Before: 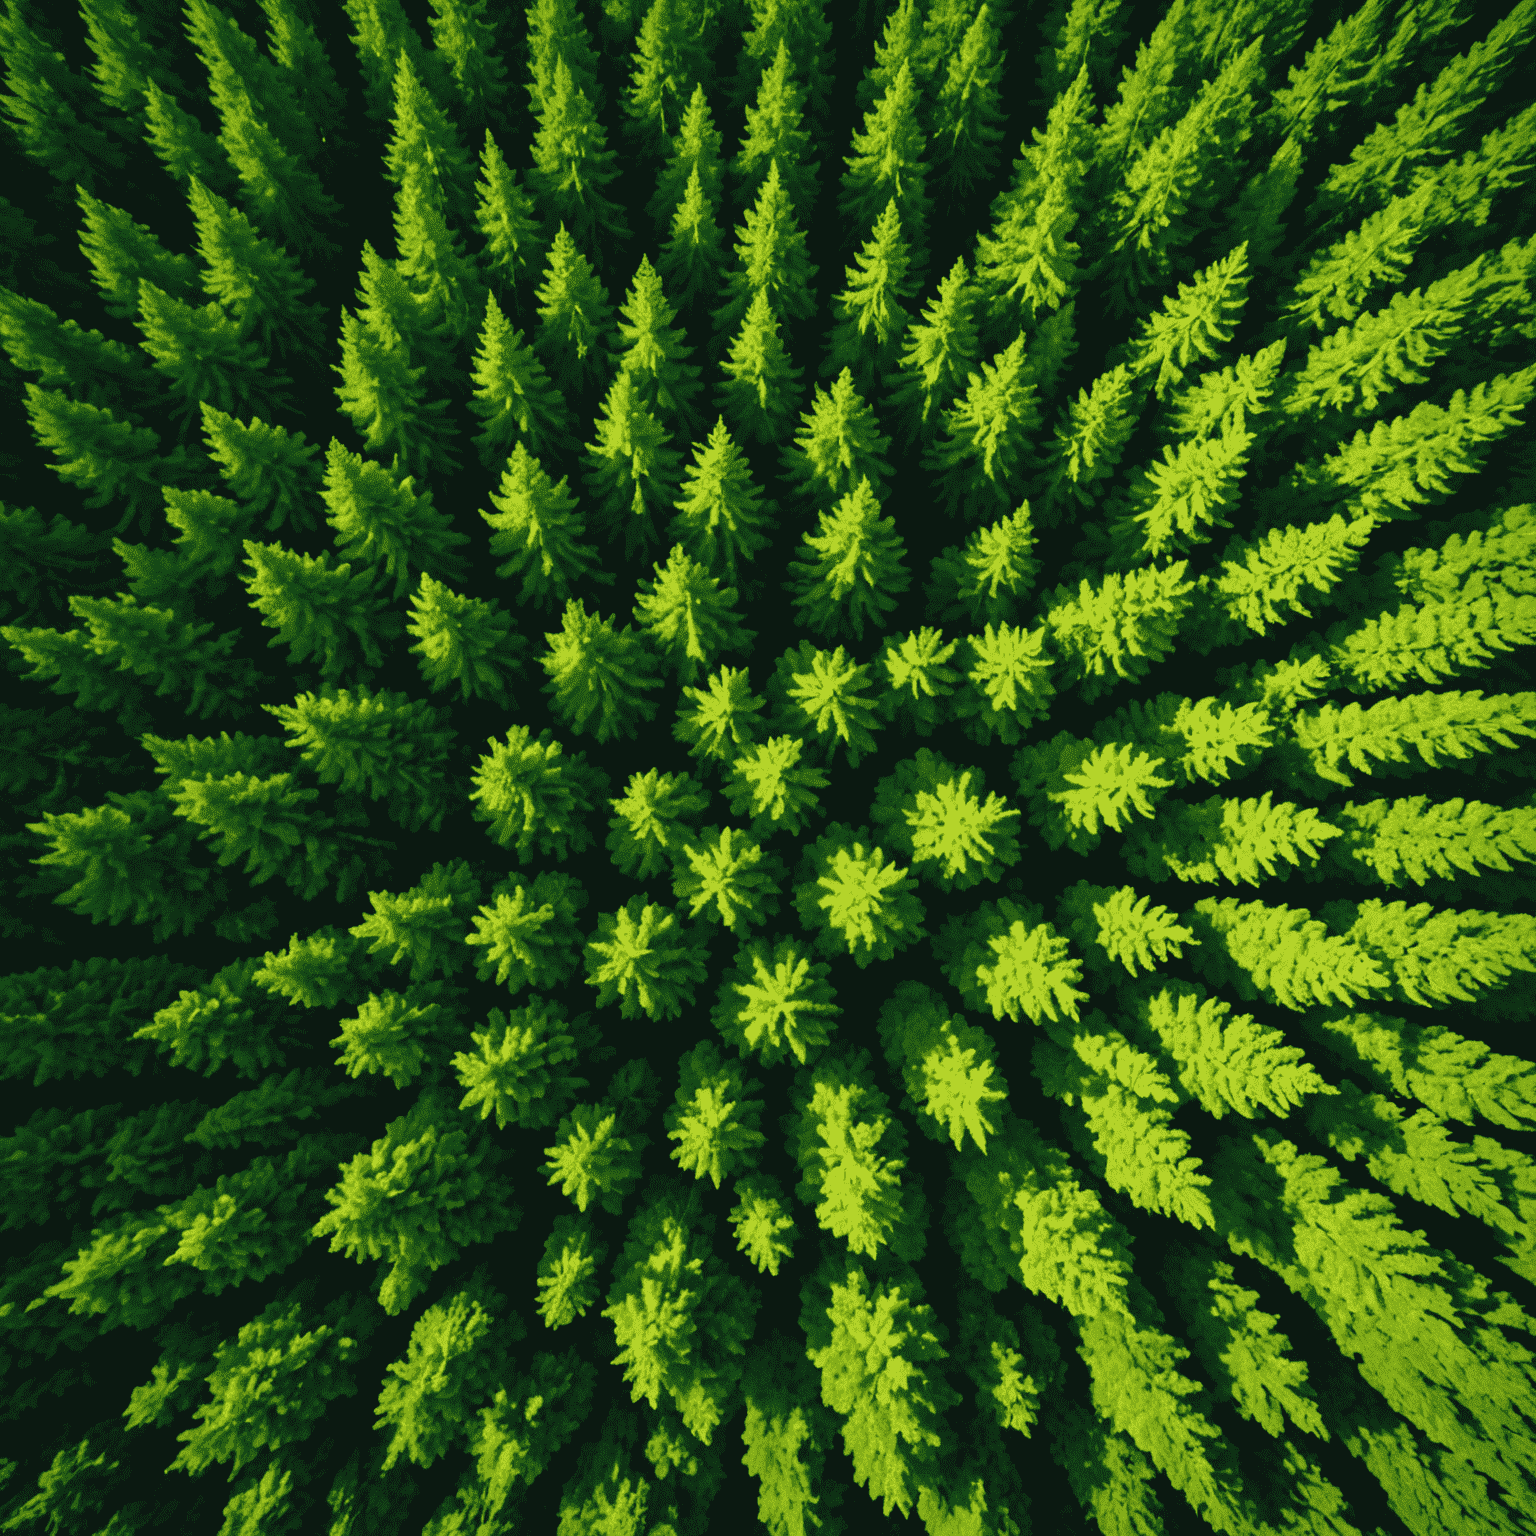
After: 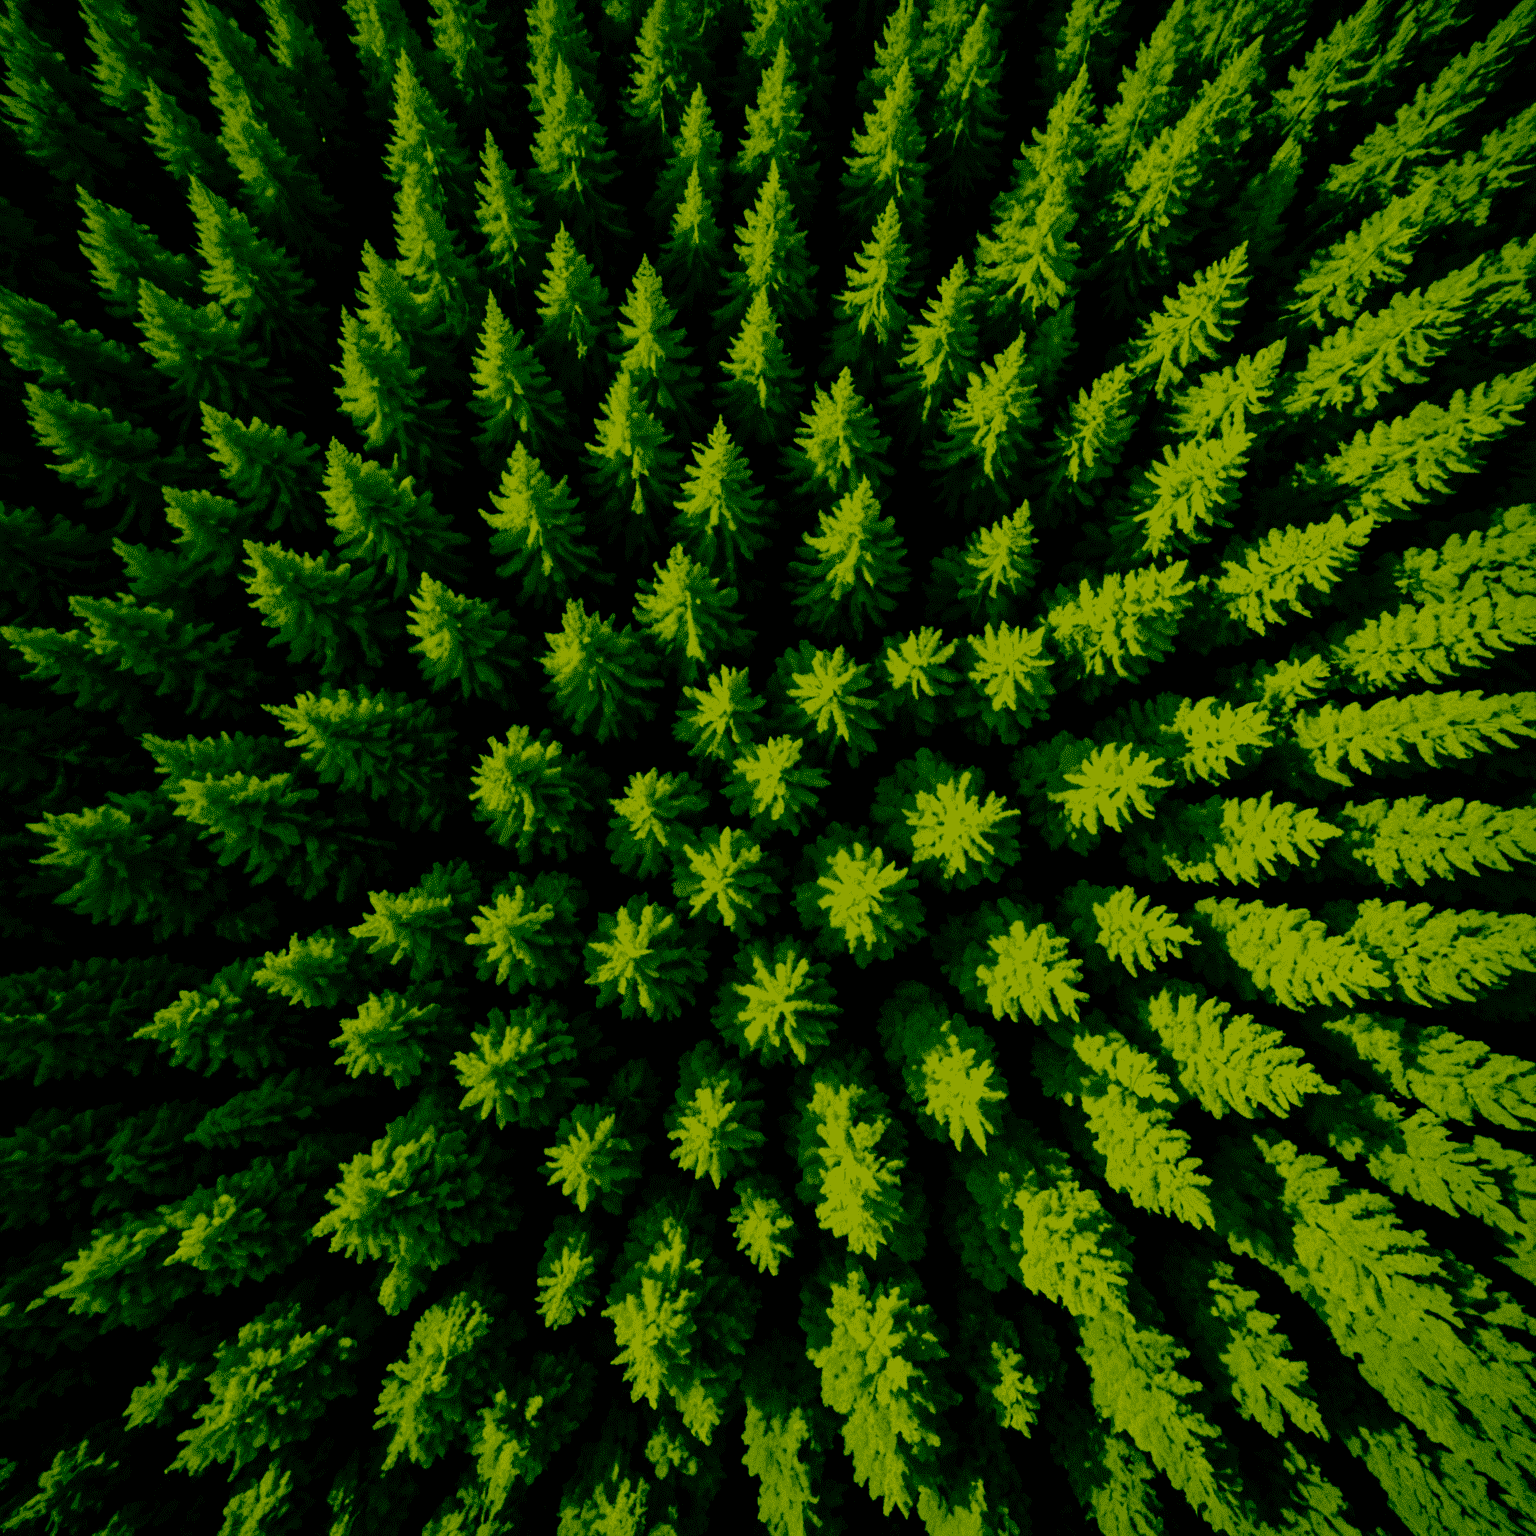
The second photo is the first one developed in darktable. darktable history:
shadows and highlights: shadows 25, white point adjustment -3, highlights -30
filmic rgb: middle gray luminance 29%, black relative exposure -10.3 EV, white relative exposure 5.5 EV, threshold 6 EV, target black luminance 0%, hardness 3.95, latitude 2.04%, contrast 1.132, highlights saturation mix 5%, shadows ↔ highlights balance 15.11%, preserve chrominance no, color science v3 (2019), use custom middle-gray values true, iterations of high-quality reconstruction 0, enable highlight reconstruction true
